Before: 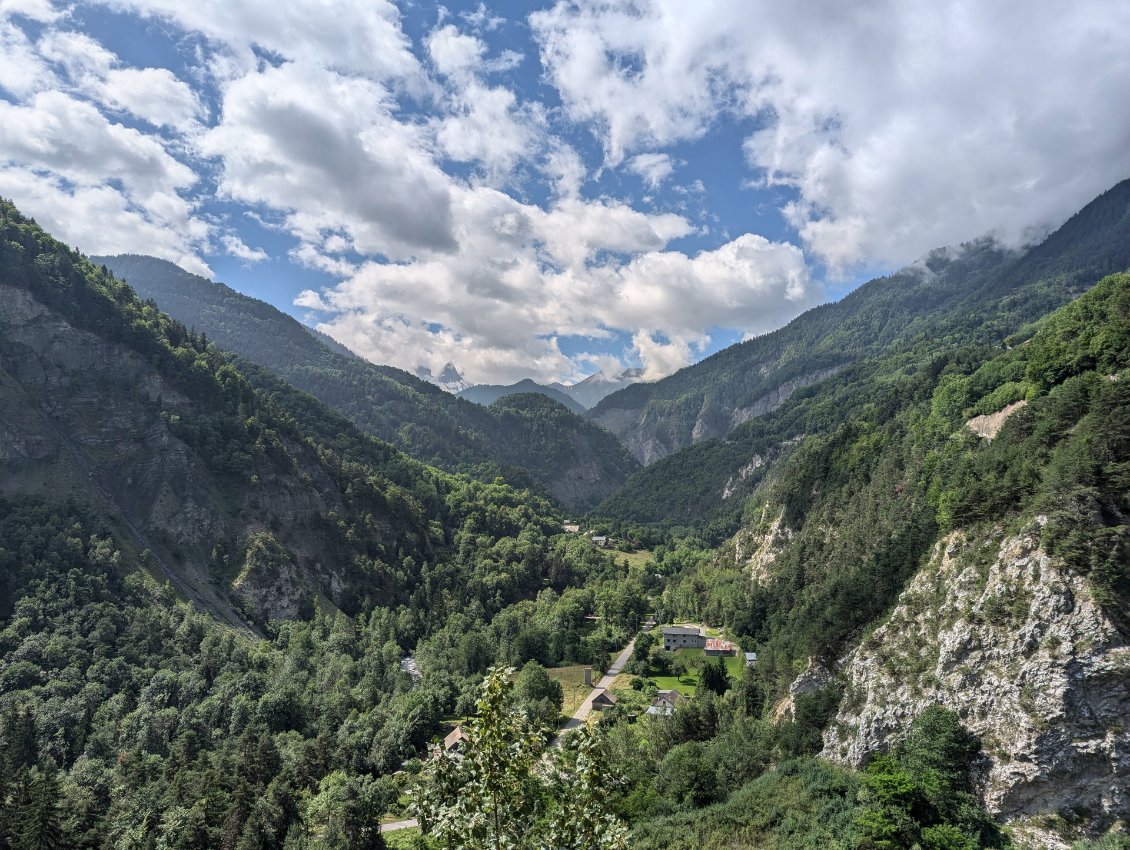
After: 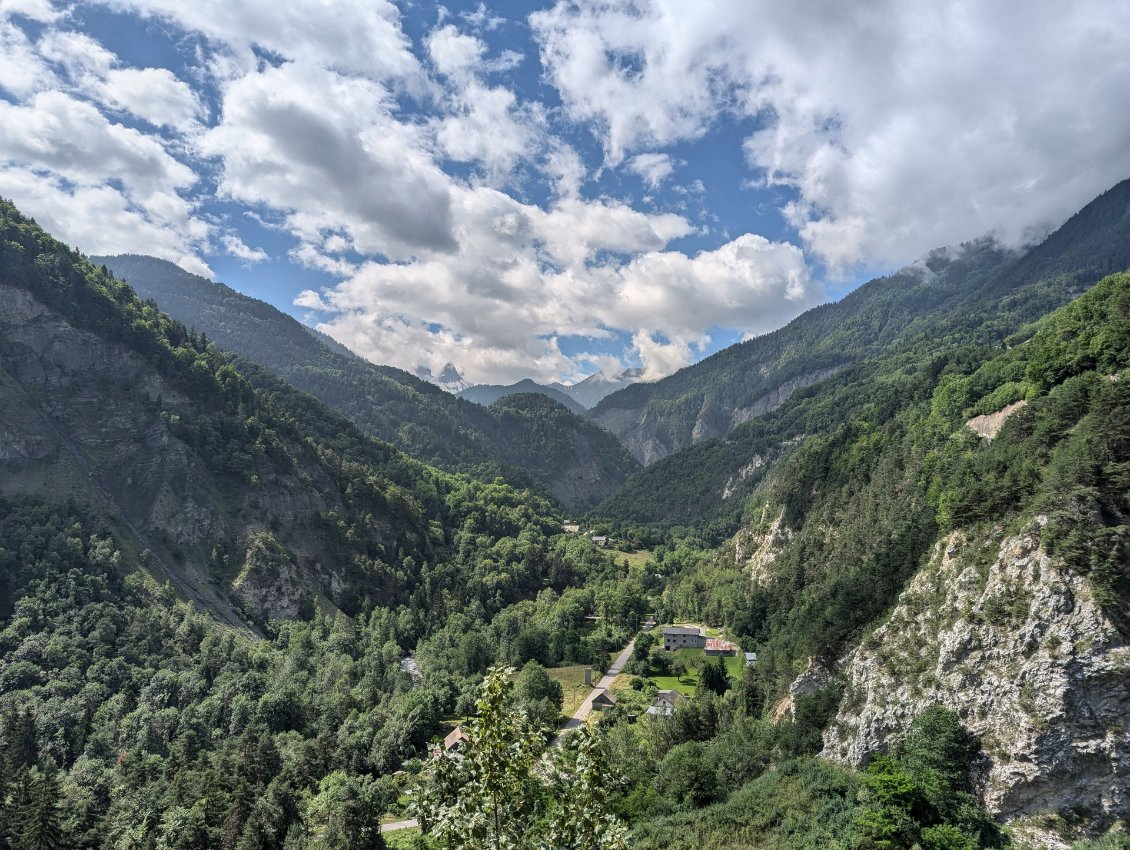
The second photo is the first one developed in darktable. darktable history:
shadows and highlights: shadows 36.3, highlights -27.17, soften with gaussian
